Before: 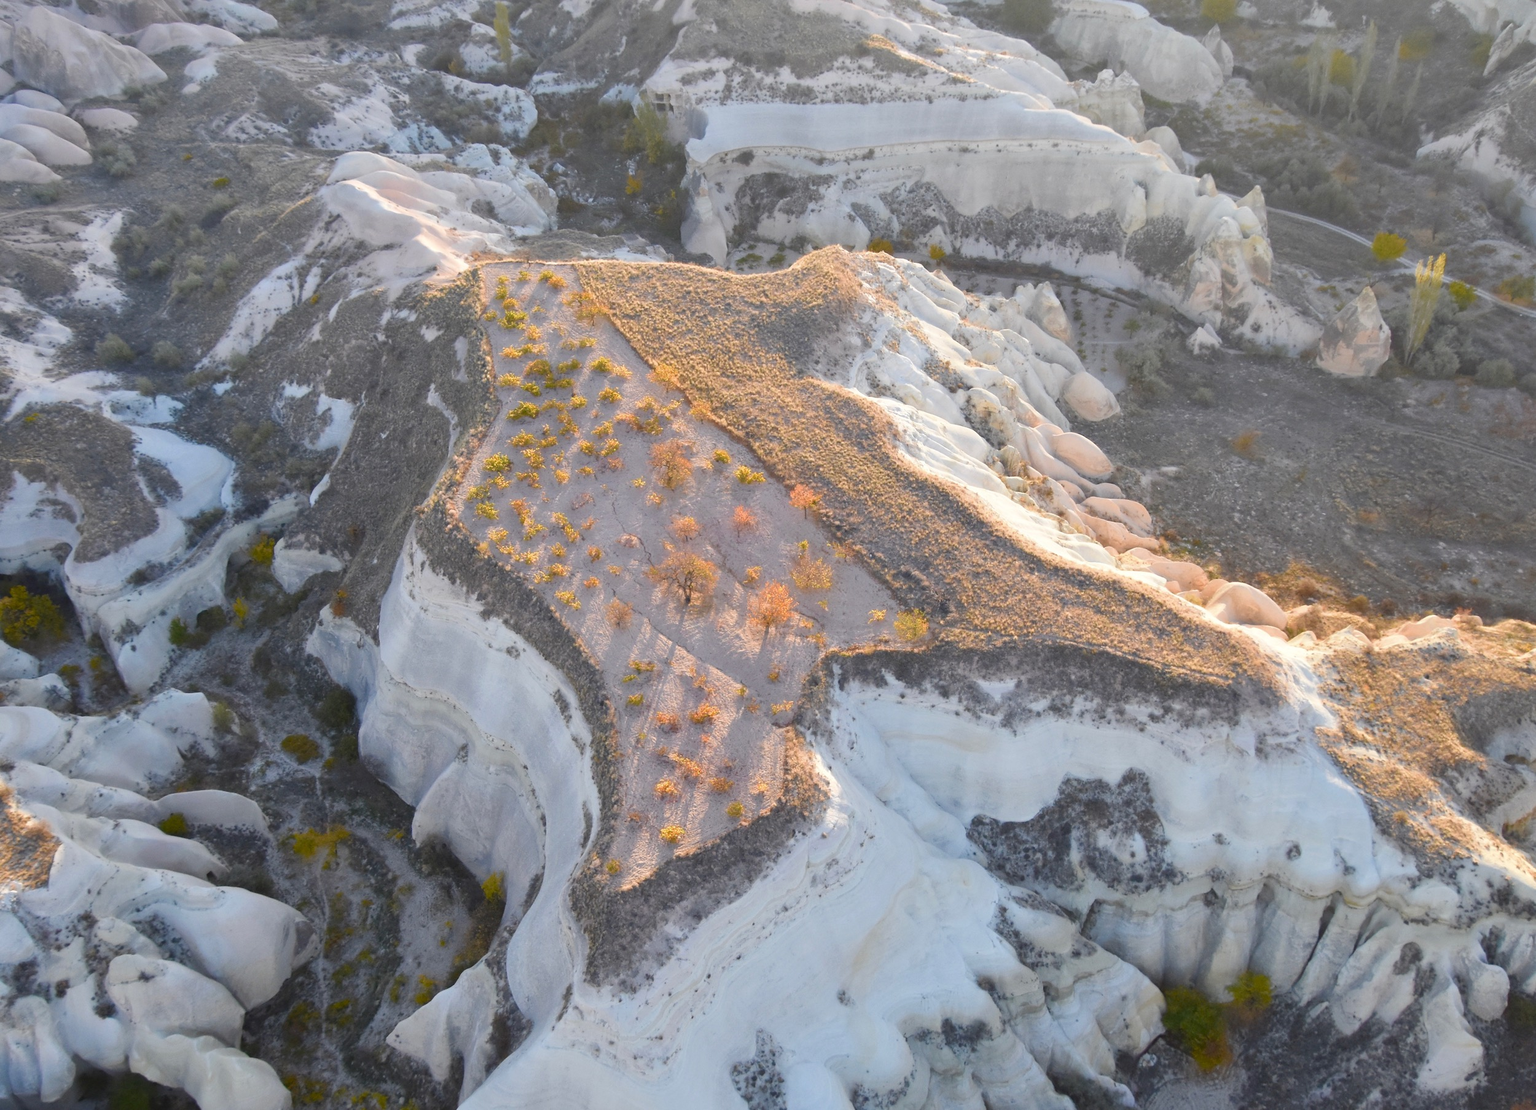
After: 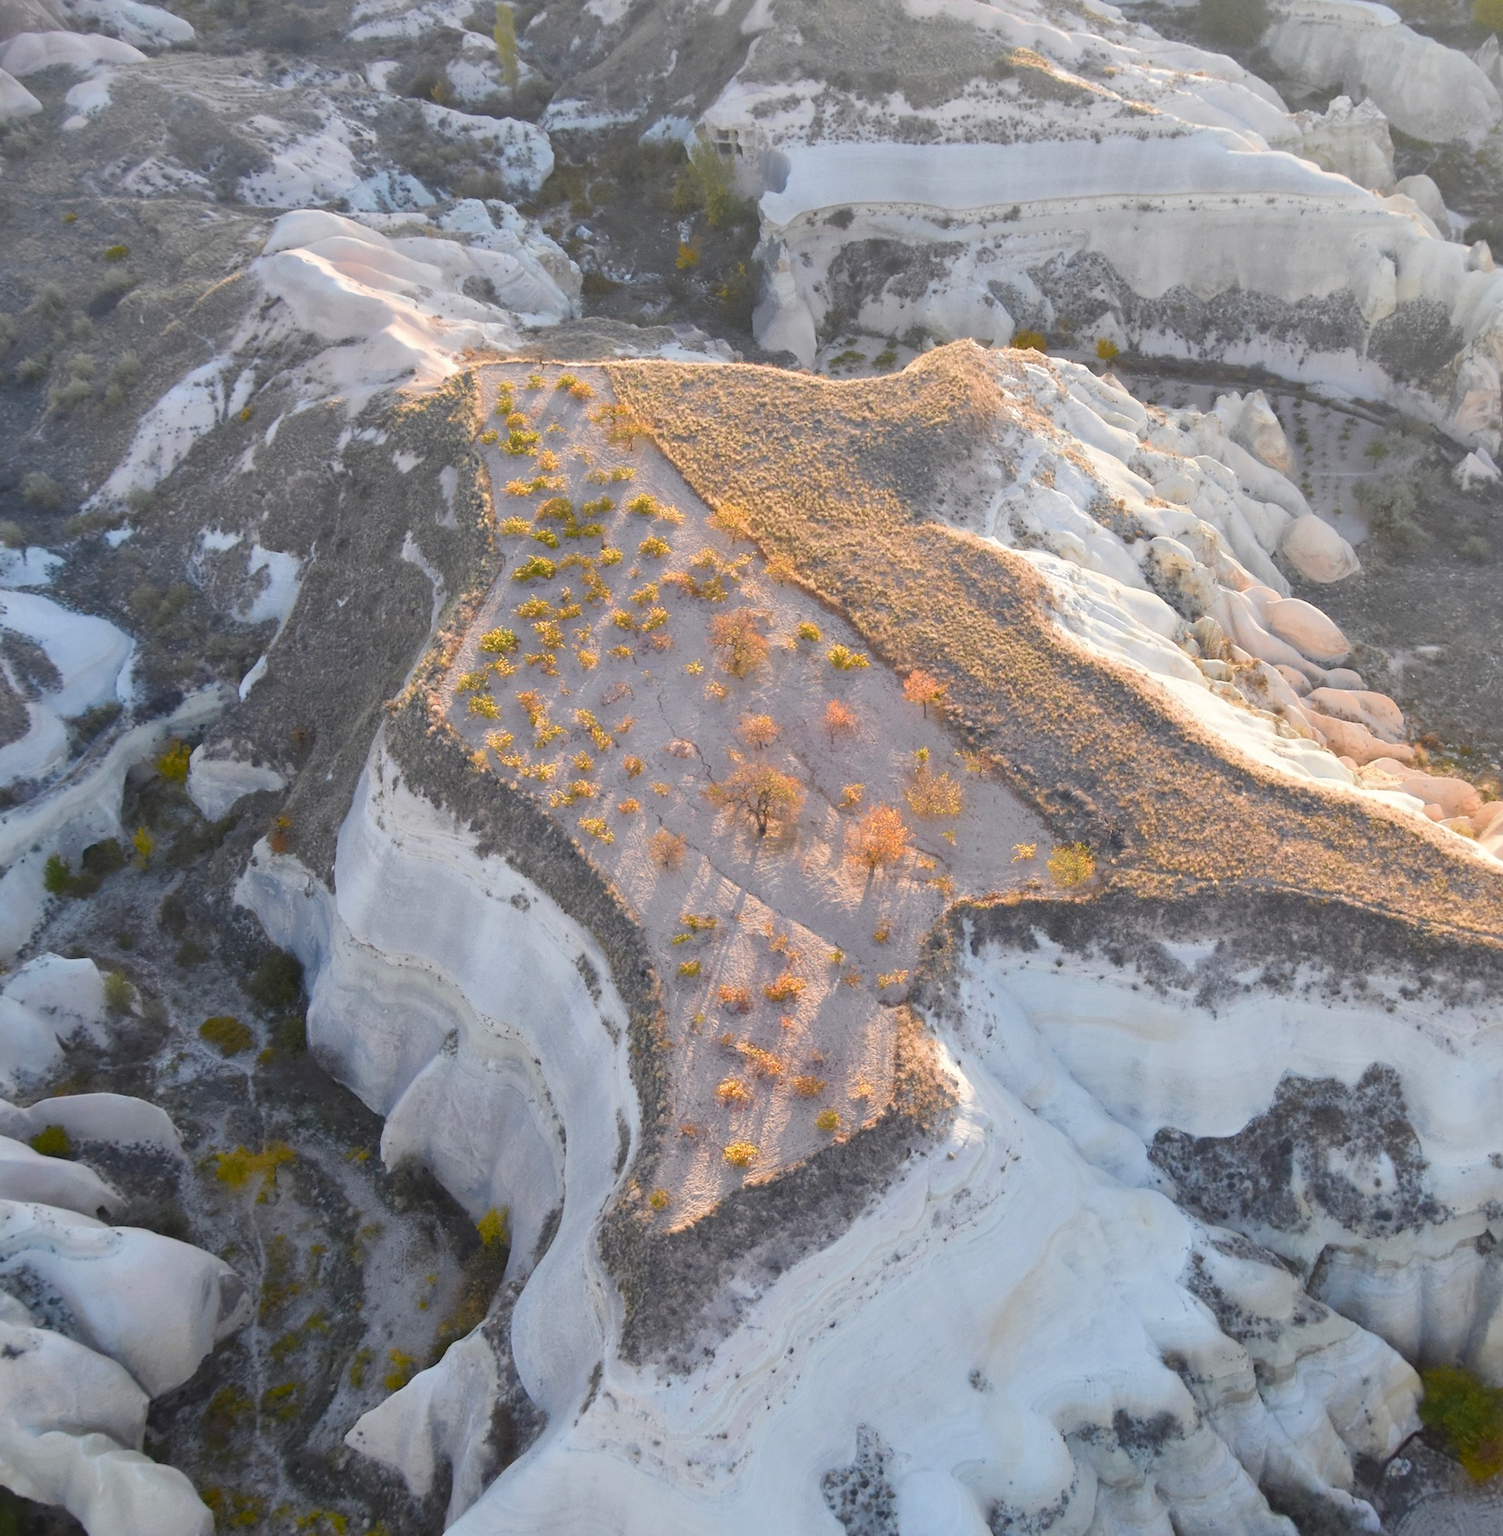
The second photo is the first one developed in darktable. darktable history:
crop and rotate: left 8.928%, right 20.289%
